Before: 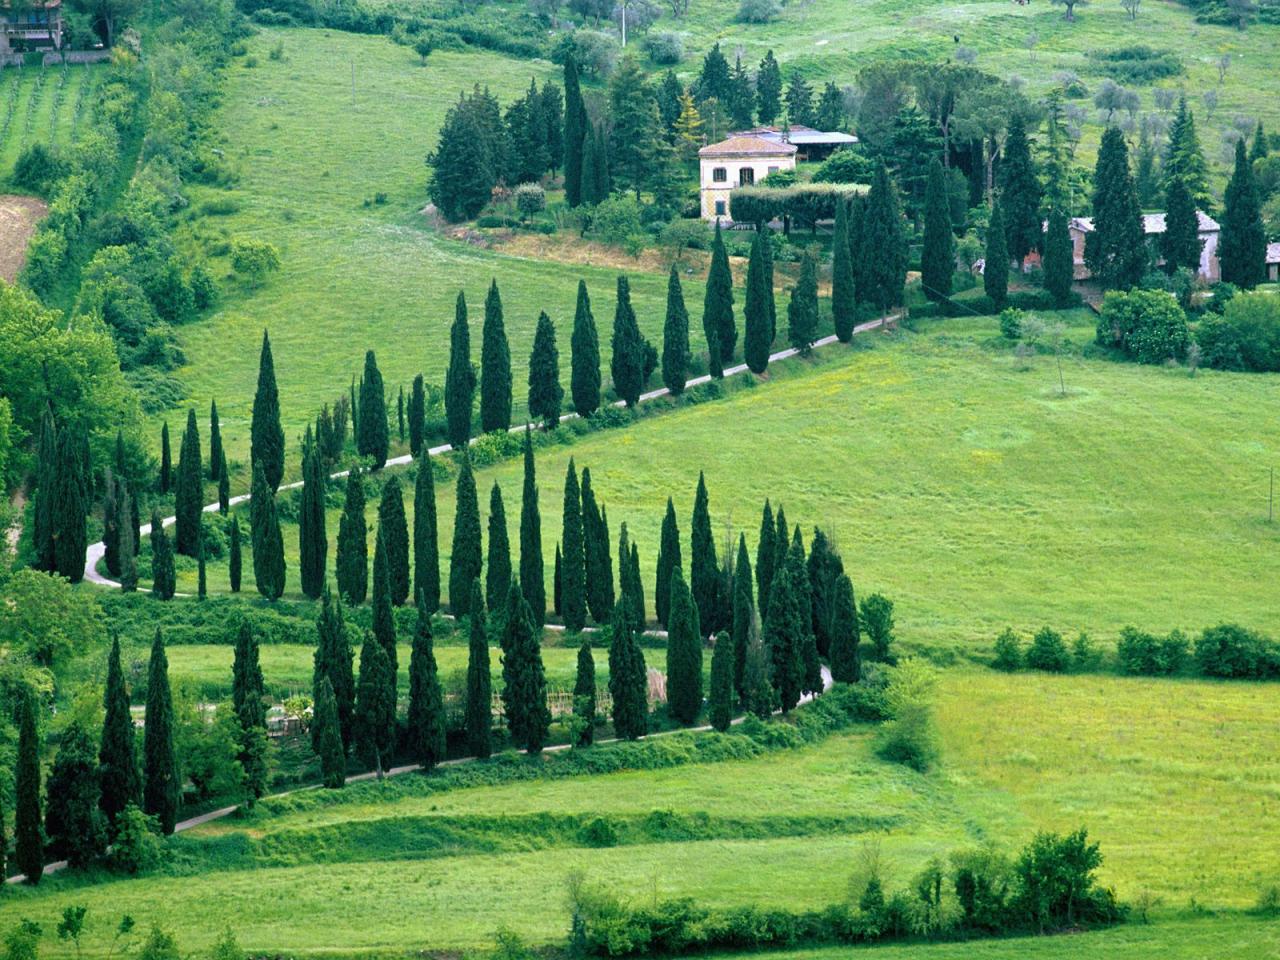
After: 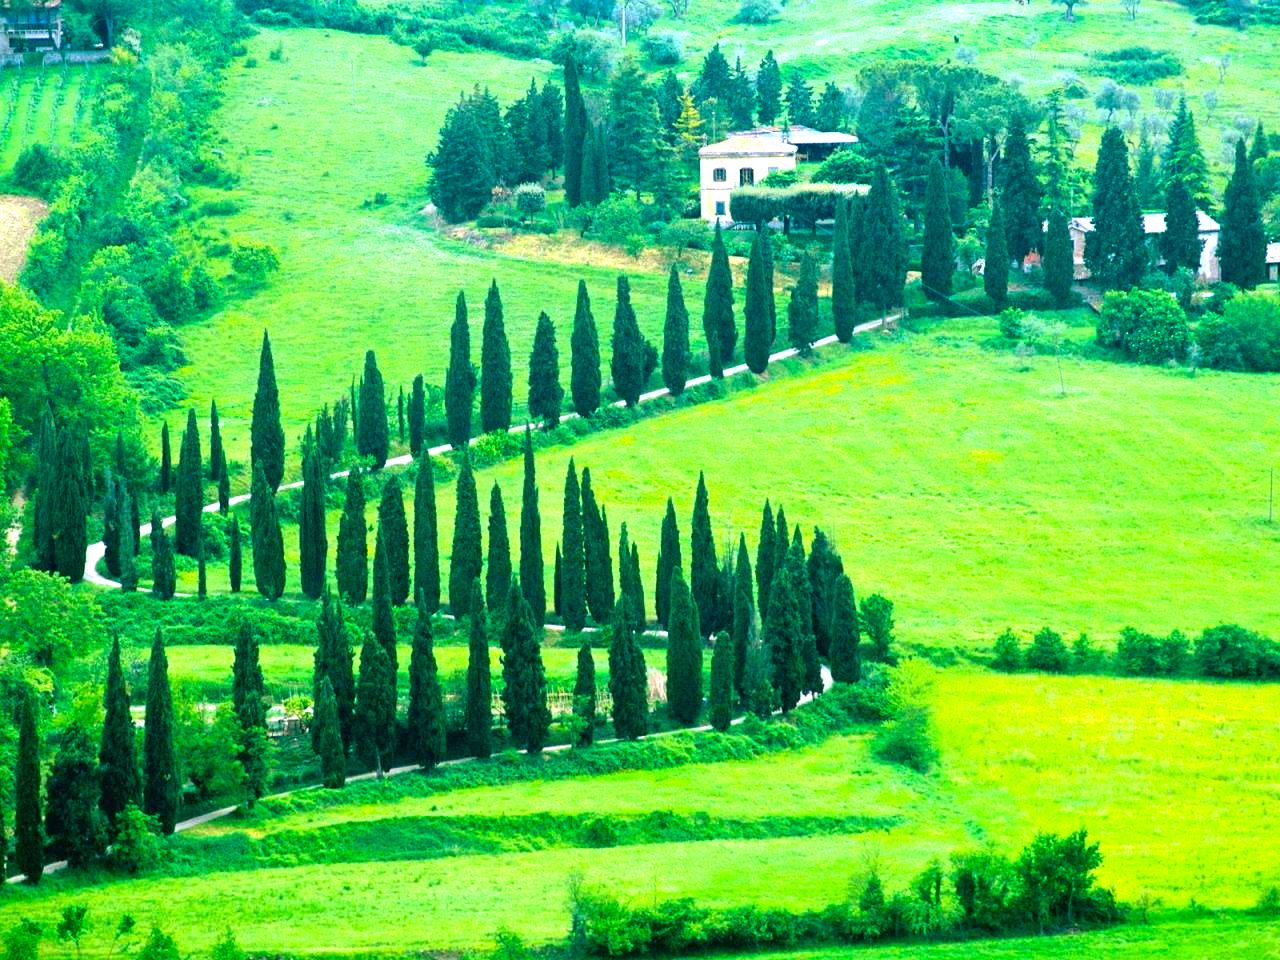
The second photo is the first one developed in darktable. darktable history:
color correction: highlights a* -7.33, highlights b* 1.26, shadows a* -3.55, saturation 1.4
exposure: black level correction 0, exposure 1 EV, compensate exposure bias true, compensate highlight preservation false
